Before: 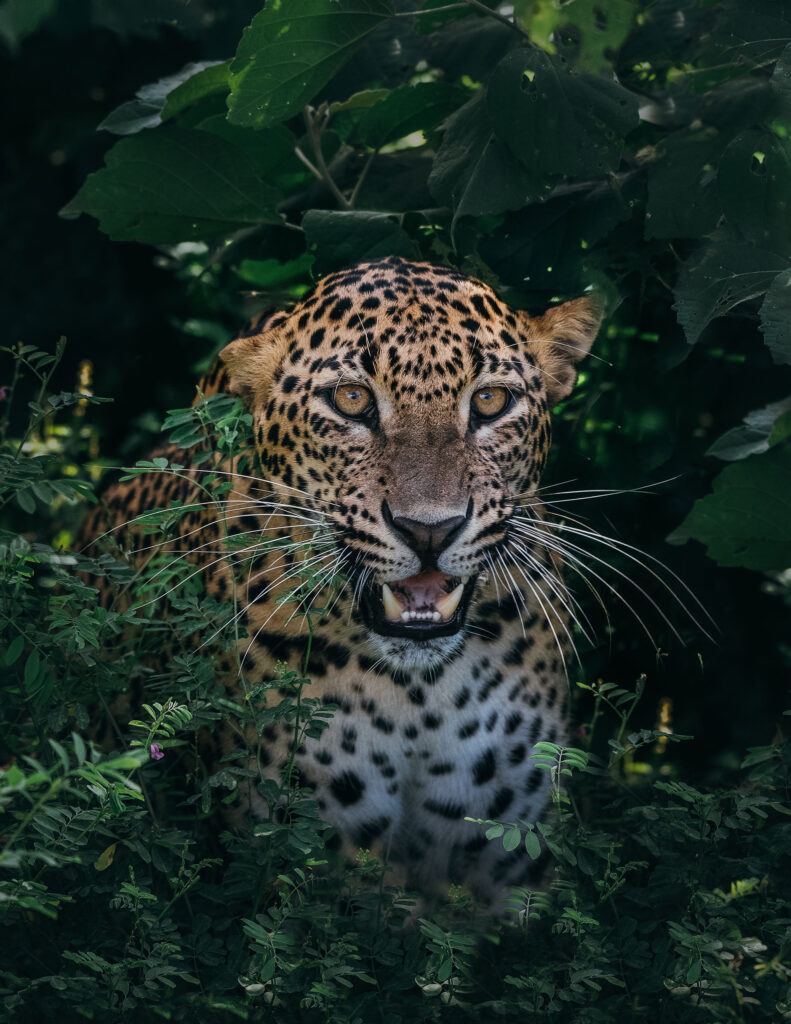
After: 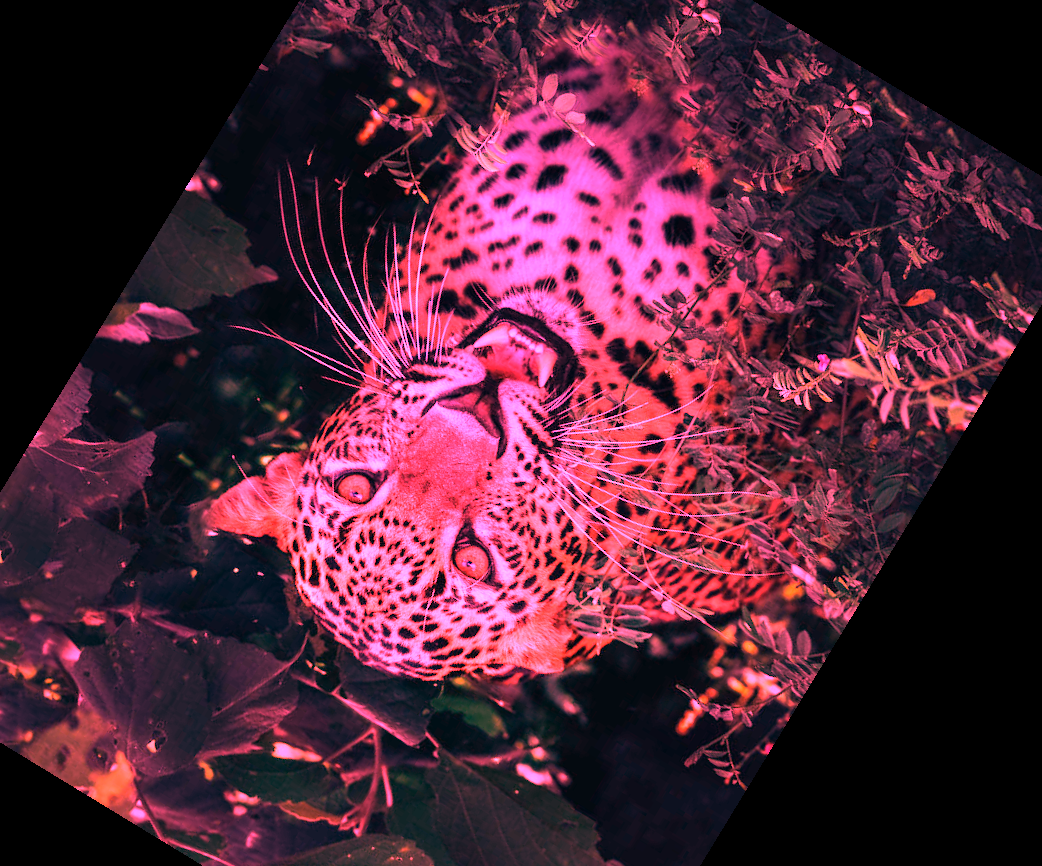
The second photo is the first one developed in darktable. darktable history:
white balance: red 4.26, blue 1.802
crop and rotate: angle 148.68°, left 9.111%, top 15.603%, right 4.588%, bottom 17.041%
